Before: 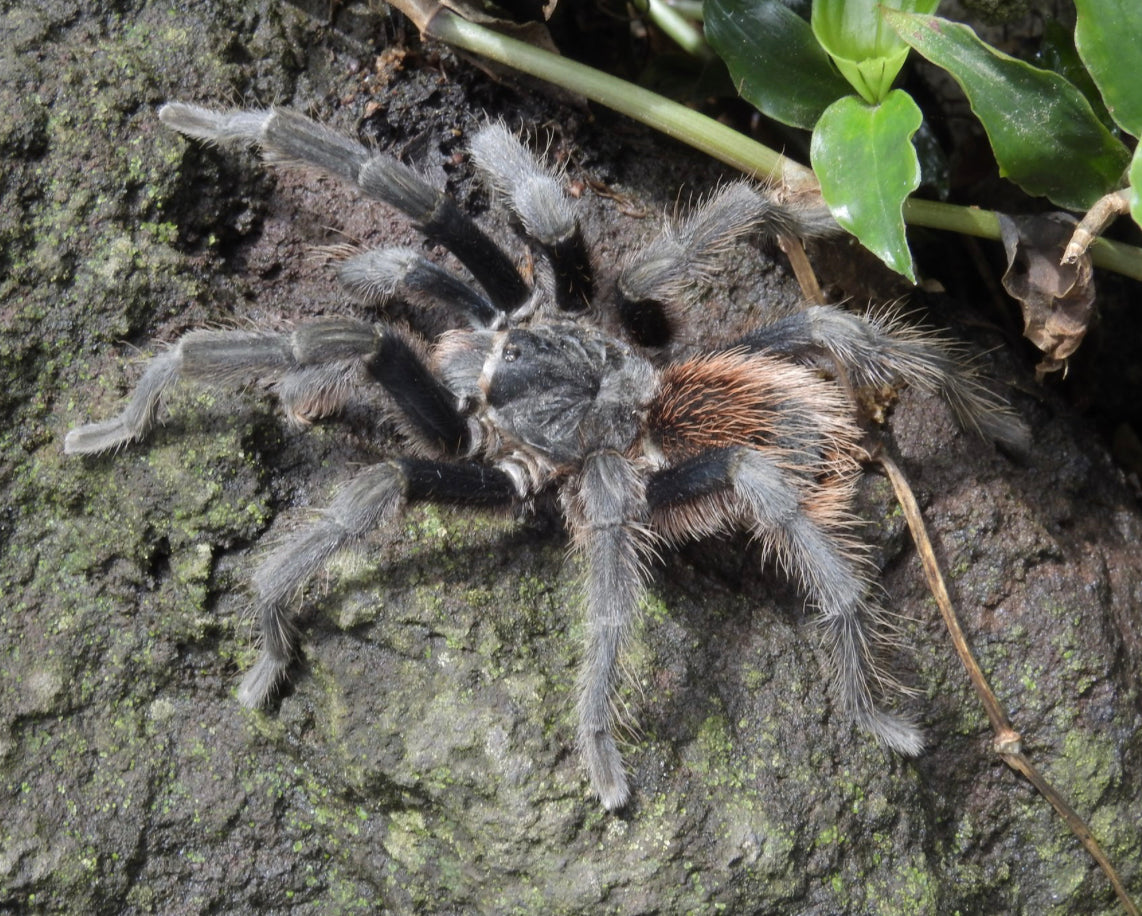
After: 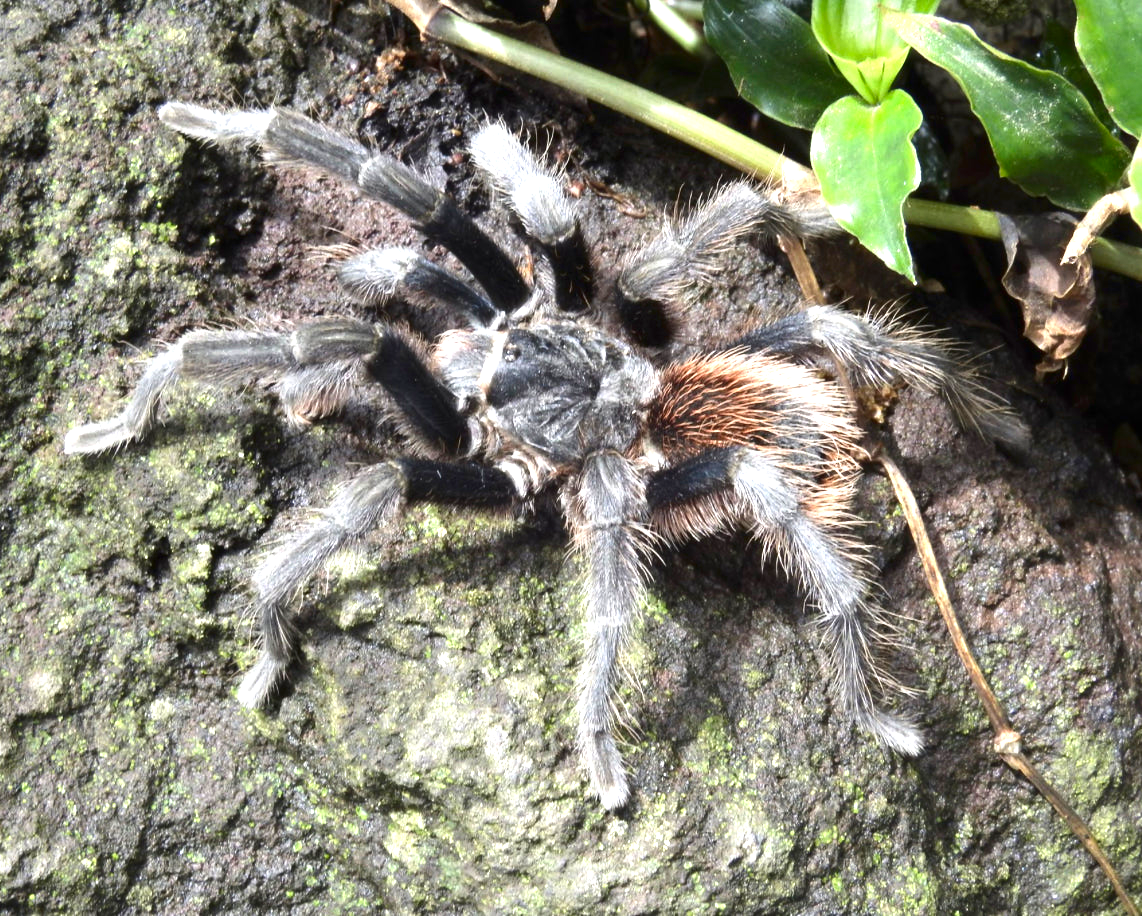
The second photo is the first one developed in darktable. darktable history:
exposure: black level correction 0, exposure 1.2 EV, compensate exposure bias true, compensate highlight preservation false
contrast brightness saturation: contrast 0.07, brightness -0.14, saturation 0.11
